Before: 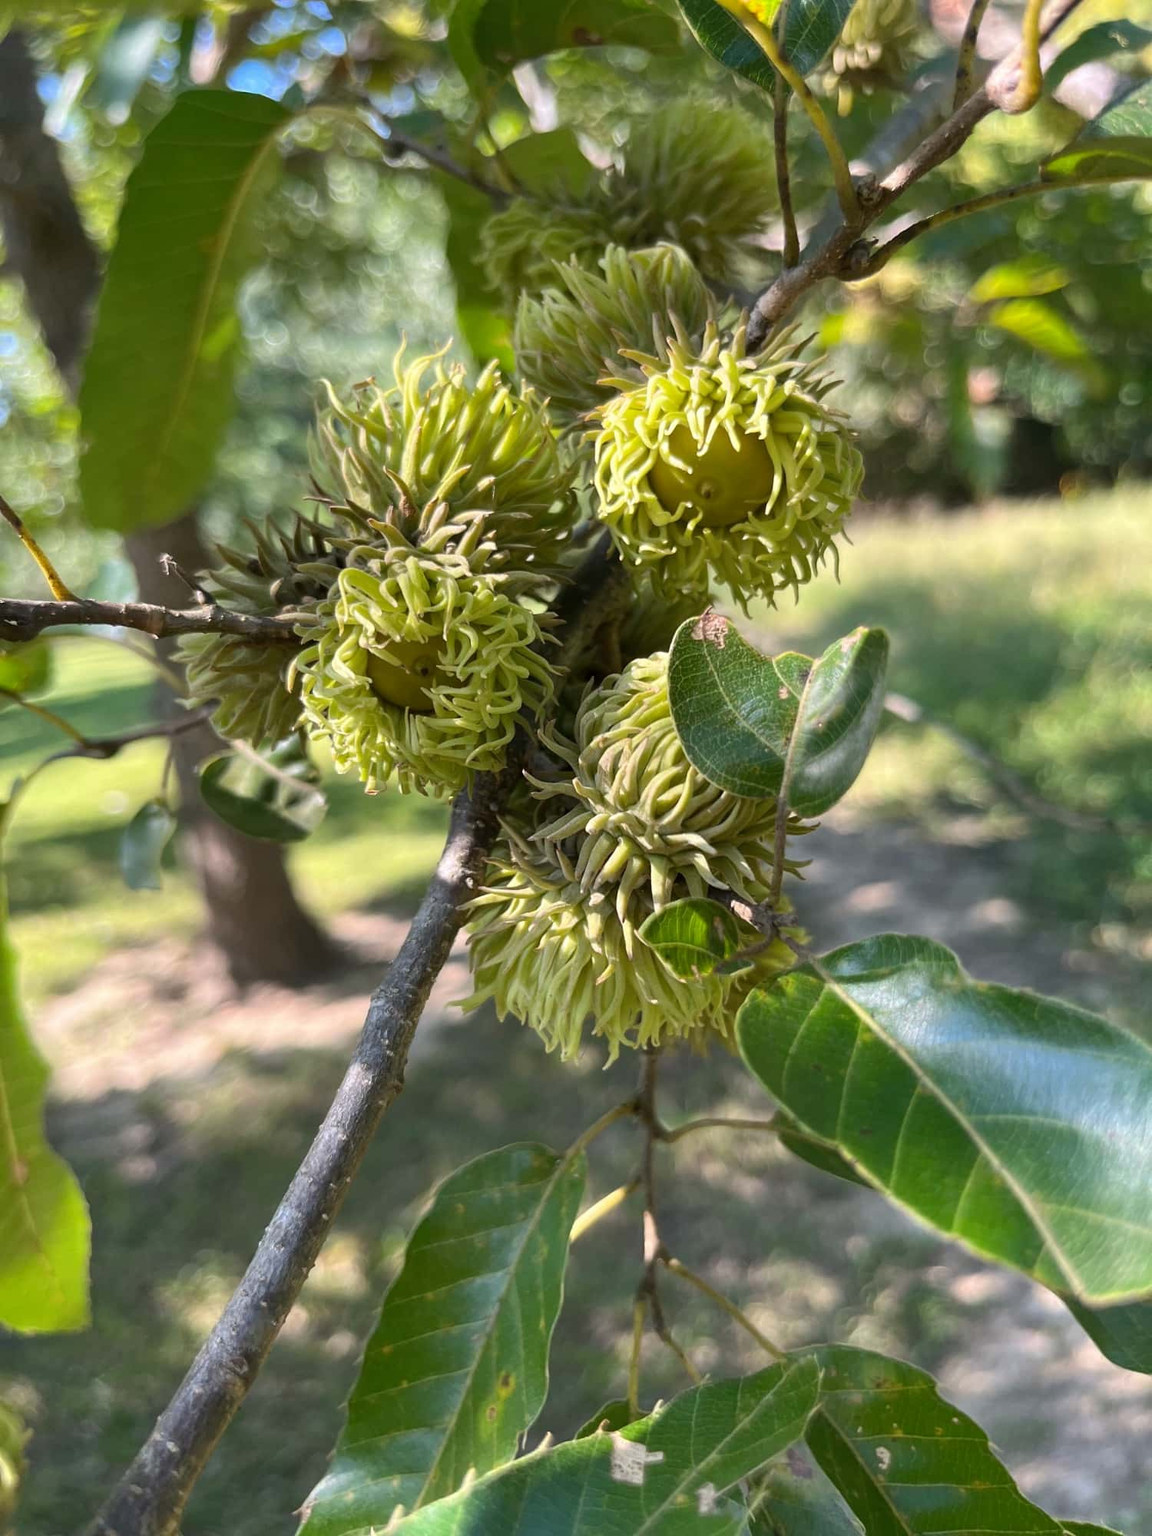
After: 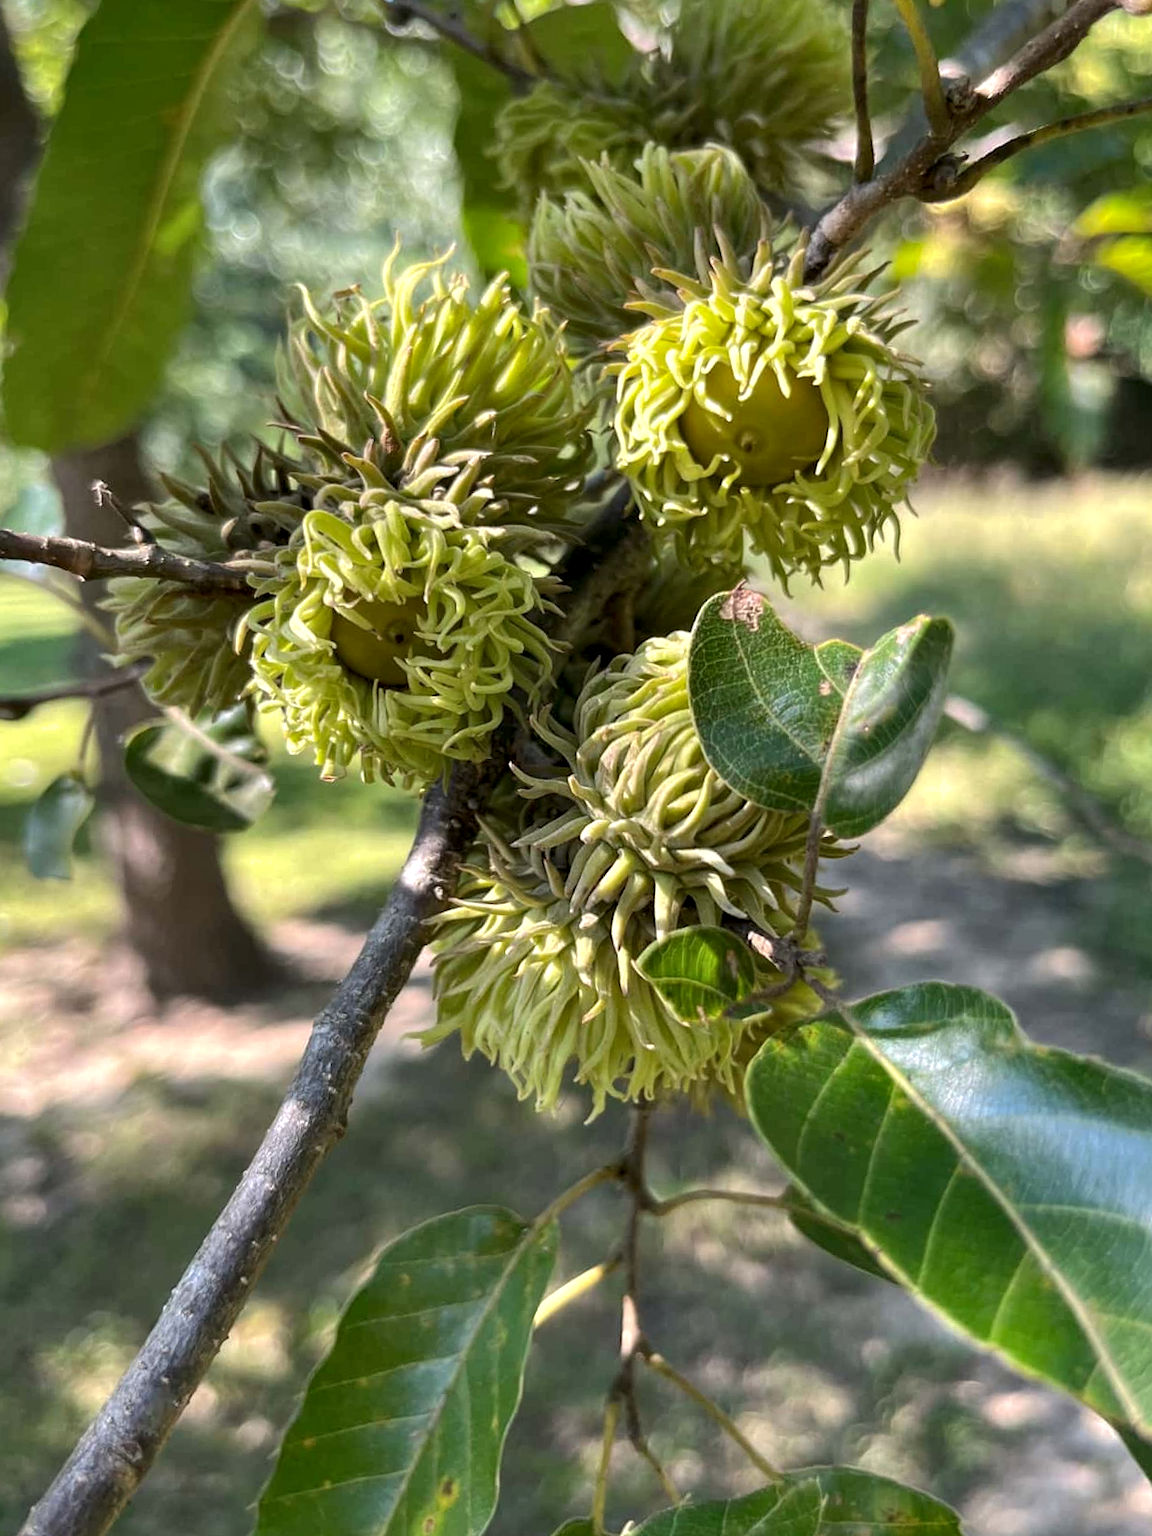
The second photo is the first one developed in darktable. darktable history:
shadows and highlights: shadows 10, white point adjustment 1, highlights -40
crop and rotate: angle -3.27°, left 5.211%, top 5.211%, right 4.607%, bottom 4.607%
local contrast: highlights 100%, shadows 100%, detail 120%, midtone range 0.2
contrast equalizer: octaves 7, y [[0.6 ×6], [0.55 ×6], [0 ×6], [0 ×6], [0 ×6]], mix 0.29
